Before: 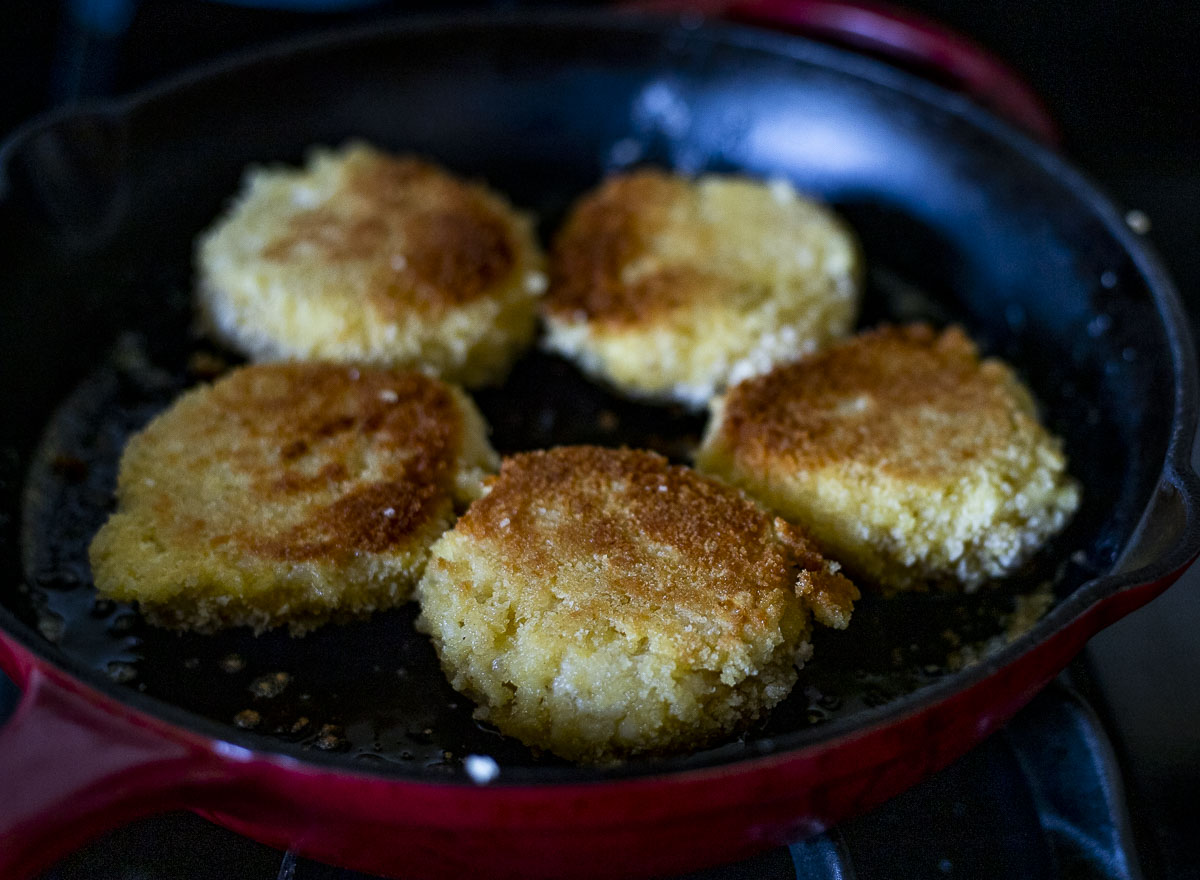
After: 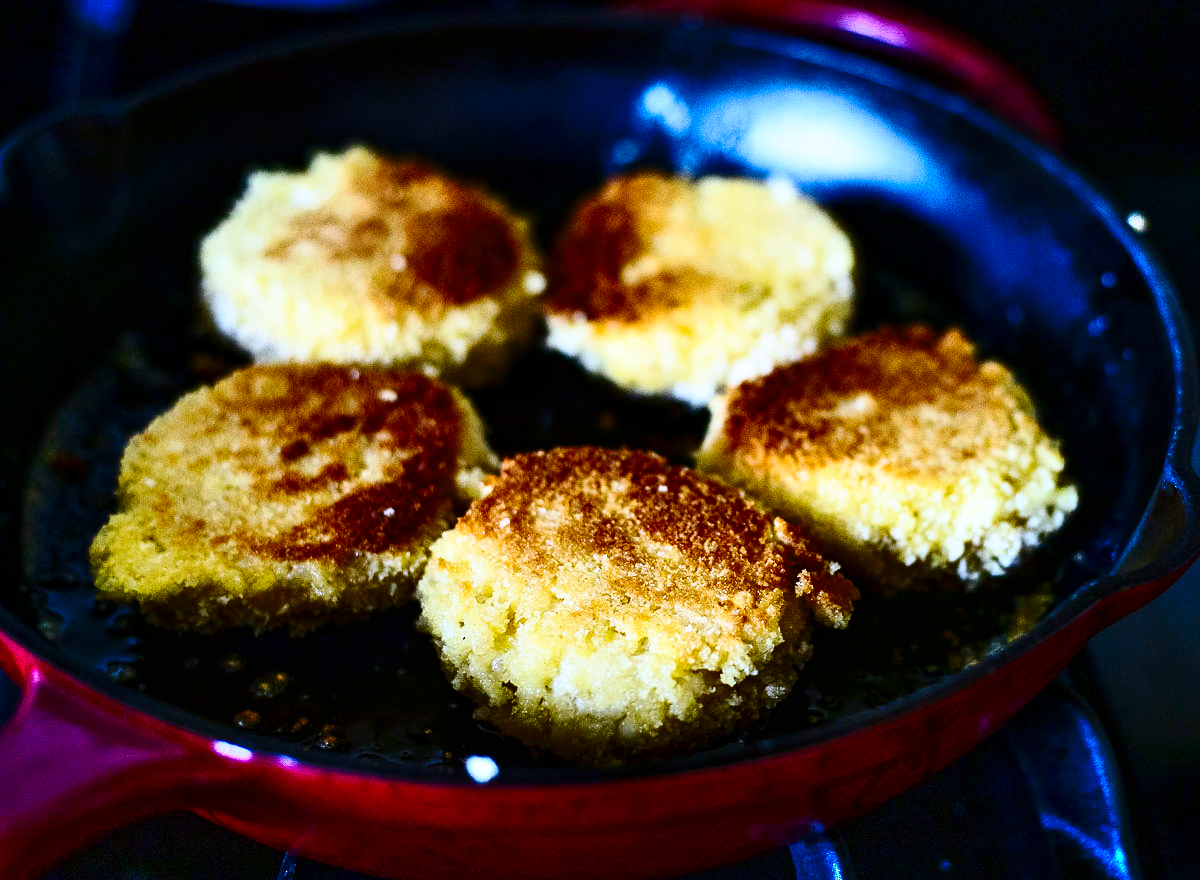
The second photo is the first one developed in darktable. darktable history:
base curve: curves: ch0 [(0, 0) (0.028, 0.03) (0.121, 0.232) (0.46, 0.748) (0.859, 0.968) (1, 1)], preserve colors none
contrast brightness saturation: contrast 0.402, brightness 0.041, saturation 0.253
shadows and highlights: soften with gaussian
